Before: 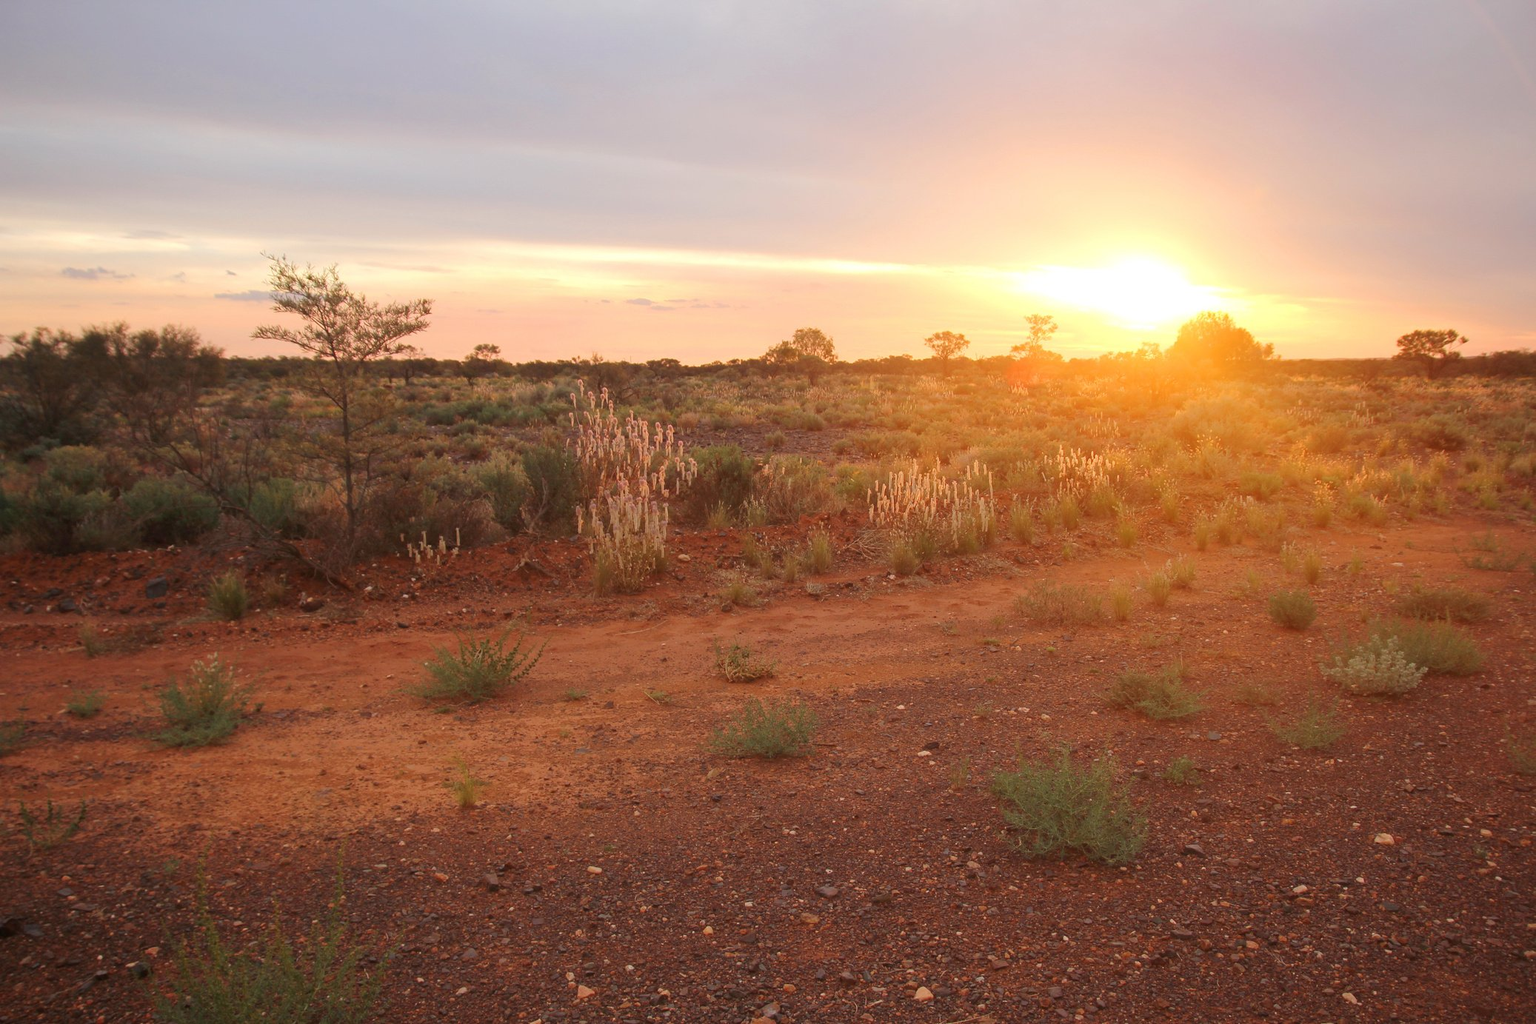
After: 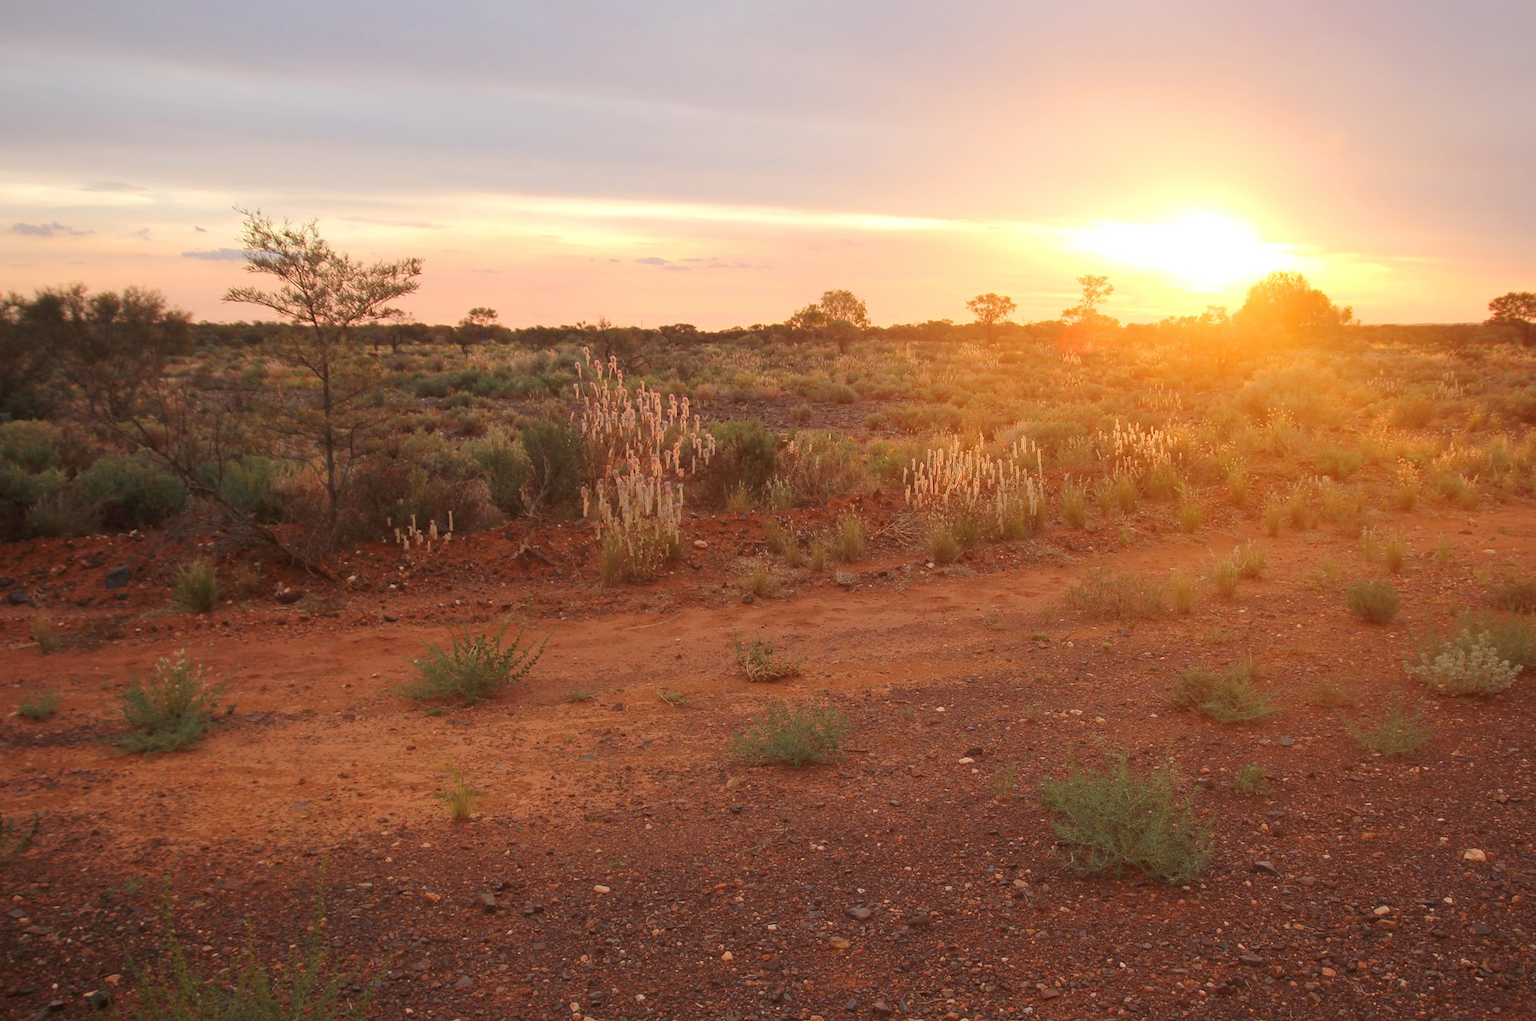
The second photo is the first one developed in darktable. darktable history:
crop: left 3.327%, top 6.444%, right 6.214%, bottom 3.268%
